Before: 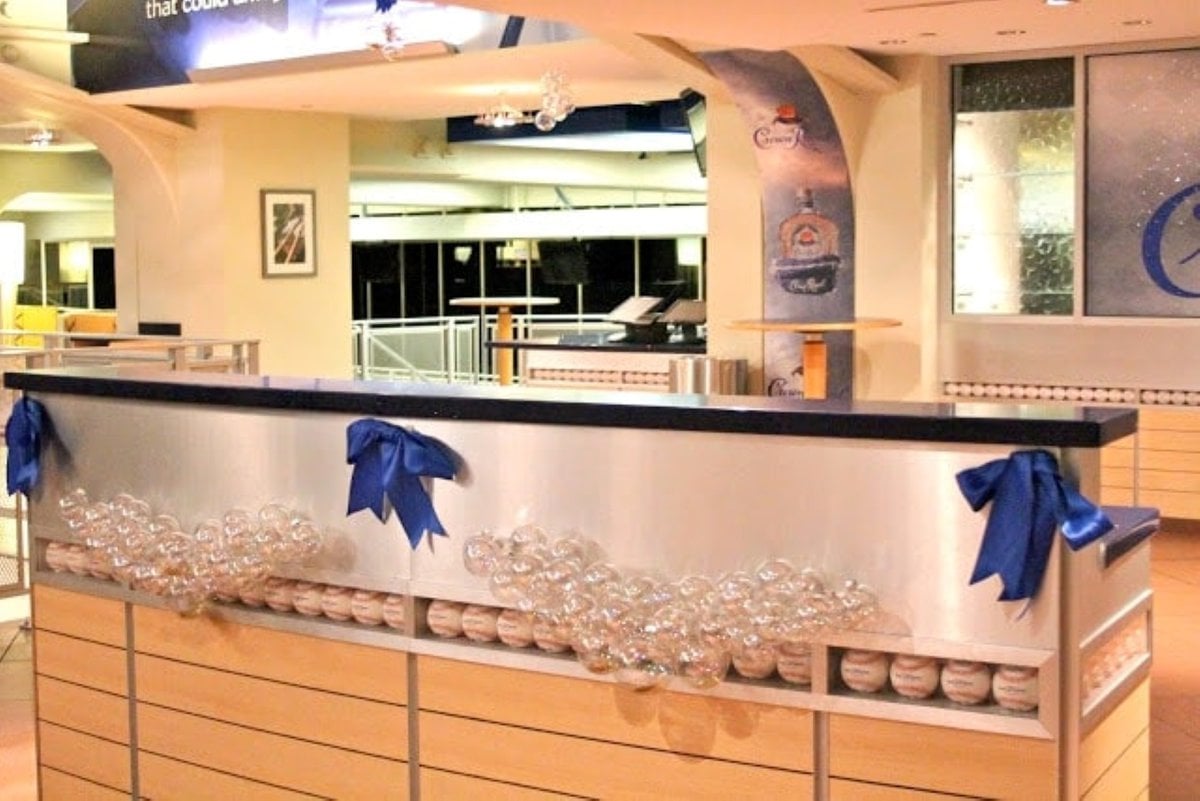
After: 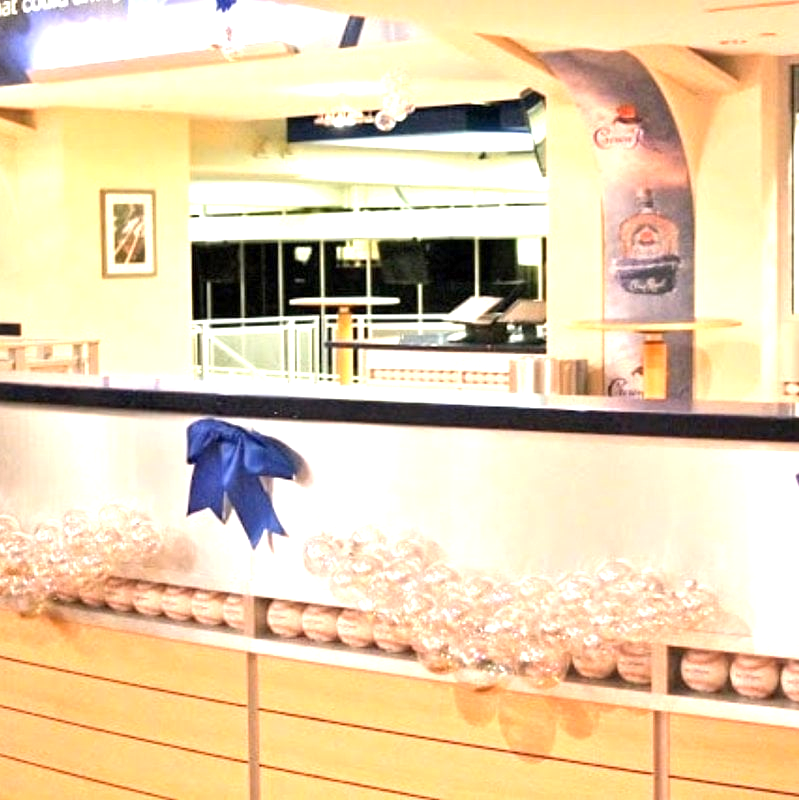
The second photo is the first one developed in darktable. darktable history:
exposure: exposure 0.989 EV, compensate highlight preservation false
crop and rotate: left 13.401%, right 19.953%
